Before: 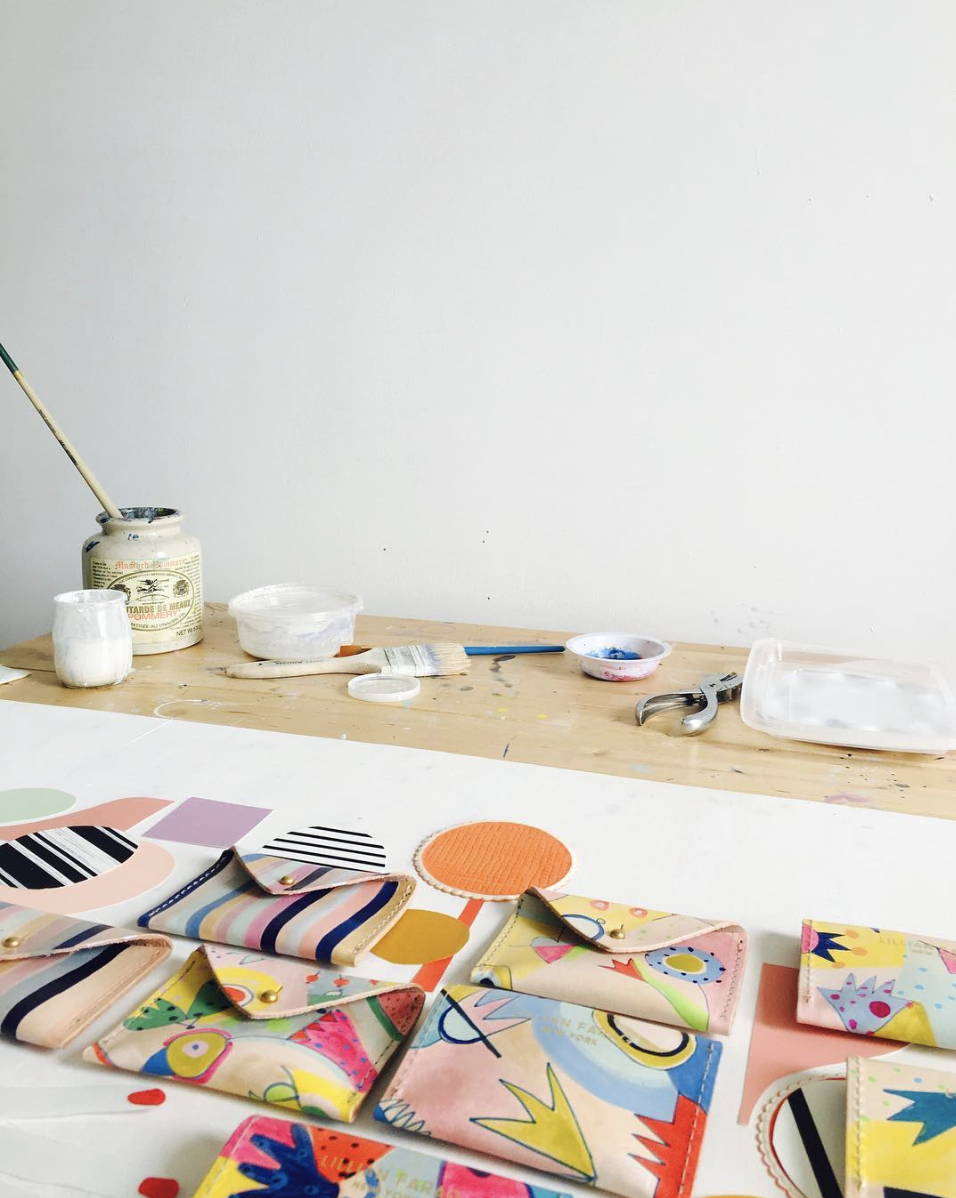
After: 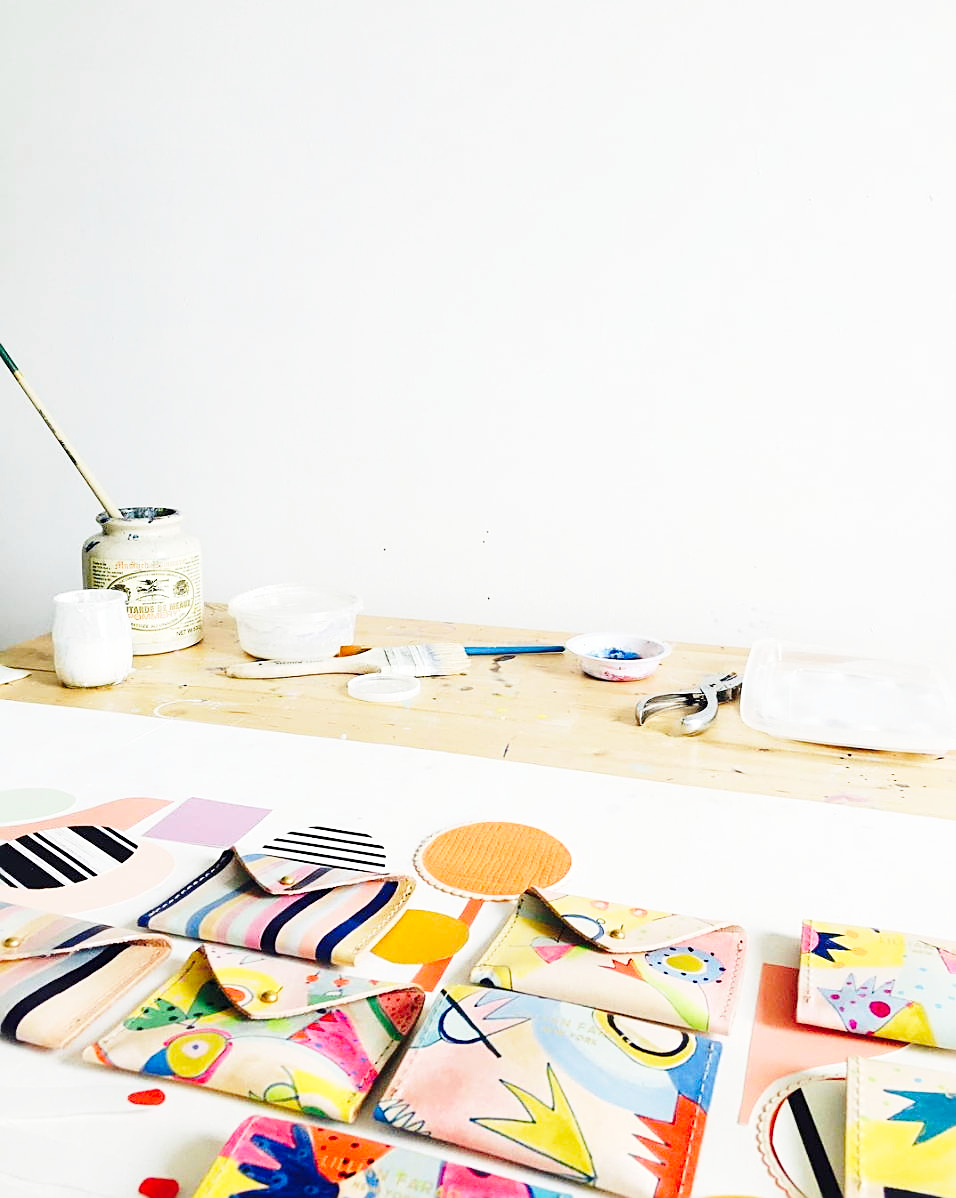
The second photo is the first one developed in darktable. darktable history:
sharpen: amount 0.48
base curve: curves: ch0 [(0, 0) (0.028, 0.03) (0.121, 0.232) (0.46, 0.748) (0.859, 0.968) (1, 1)], preserve colors none
